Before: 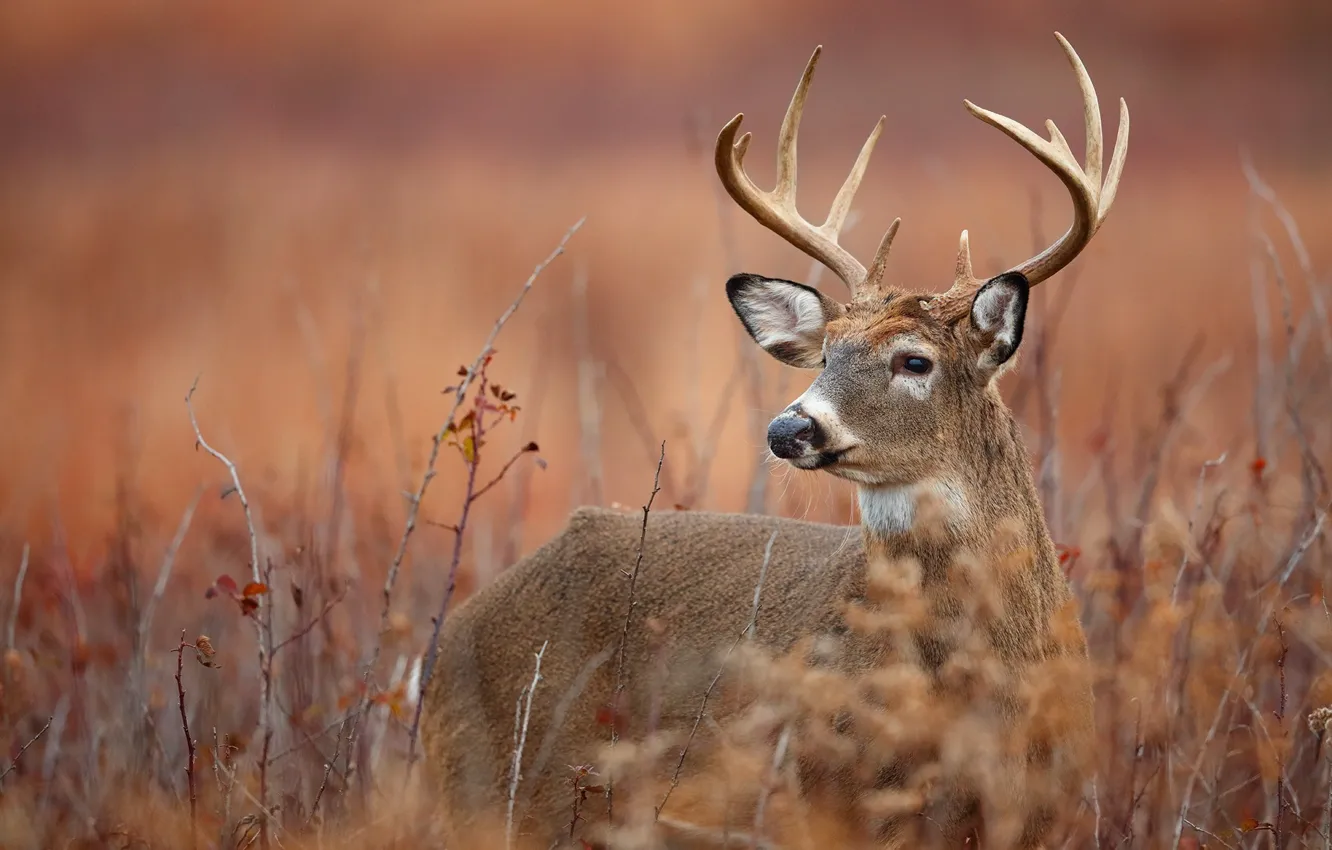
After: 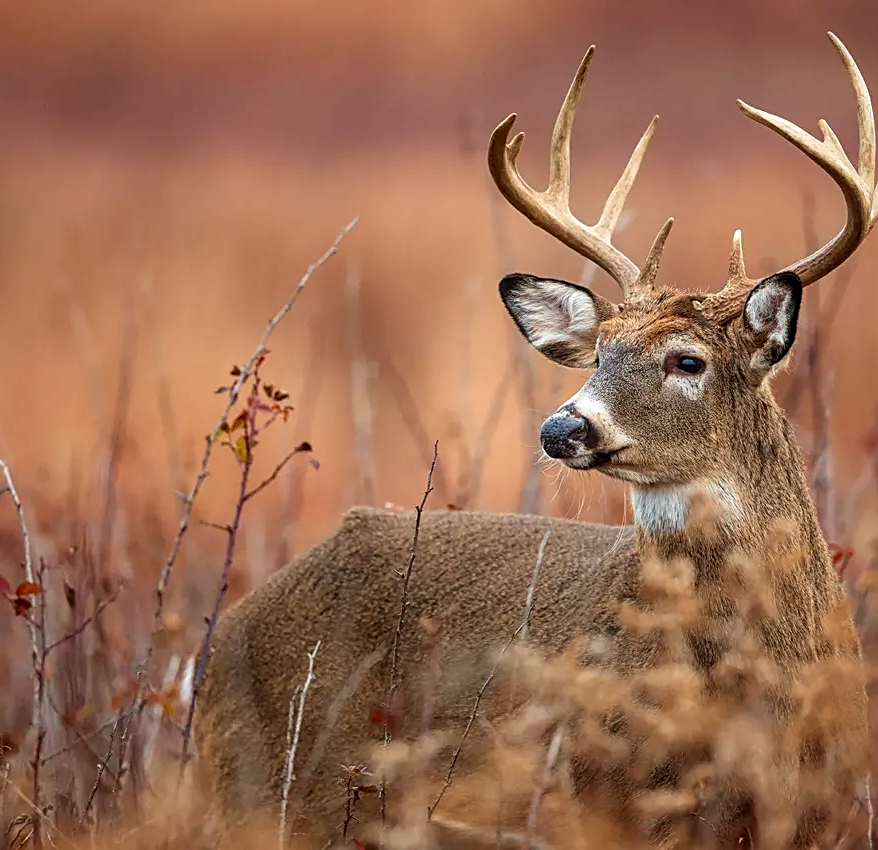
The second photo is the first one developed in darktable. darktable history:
local contrast: detail 130%
crop: left 17.095%, right 16.944%
sharpen: on, module defaults
velvia: on, module defaults
